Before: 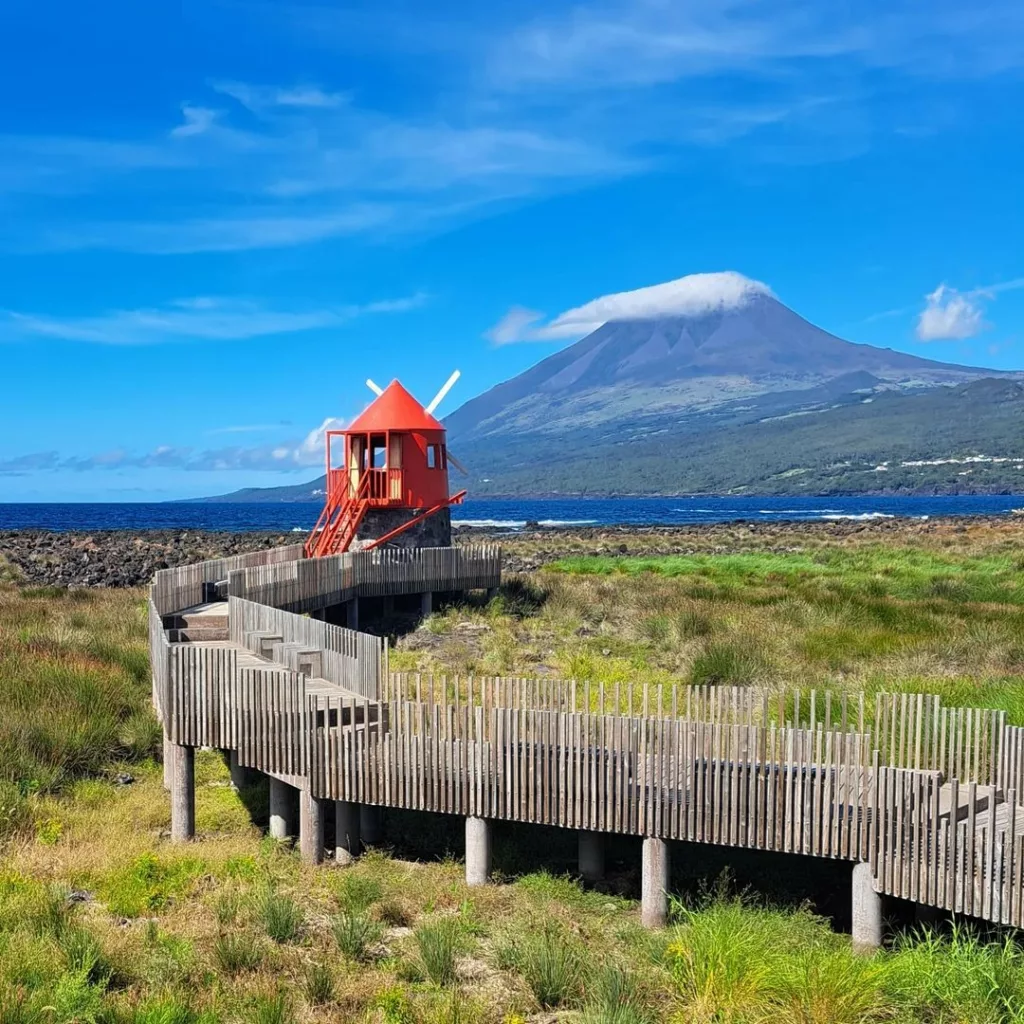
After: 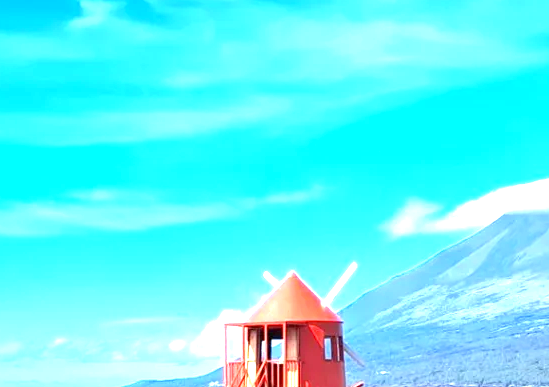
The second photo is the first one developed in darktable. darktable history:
crop: left 10.121%, top 10.631%, right 36.218%, bottom 51.526%
exposure: black level correction 0.001, exposure 1.822 EV, compensate exposure bias true, compensate highlight preservation false
